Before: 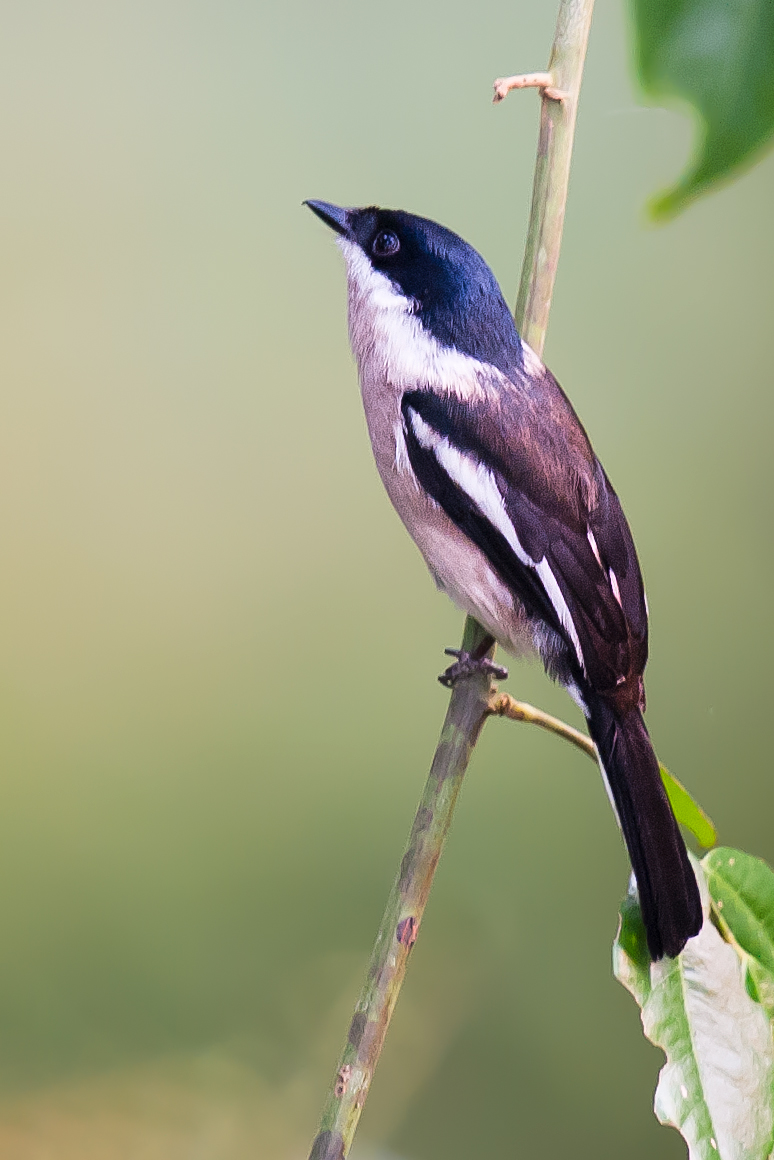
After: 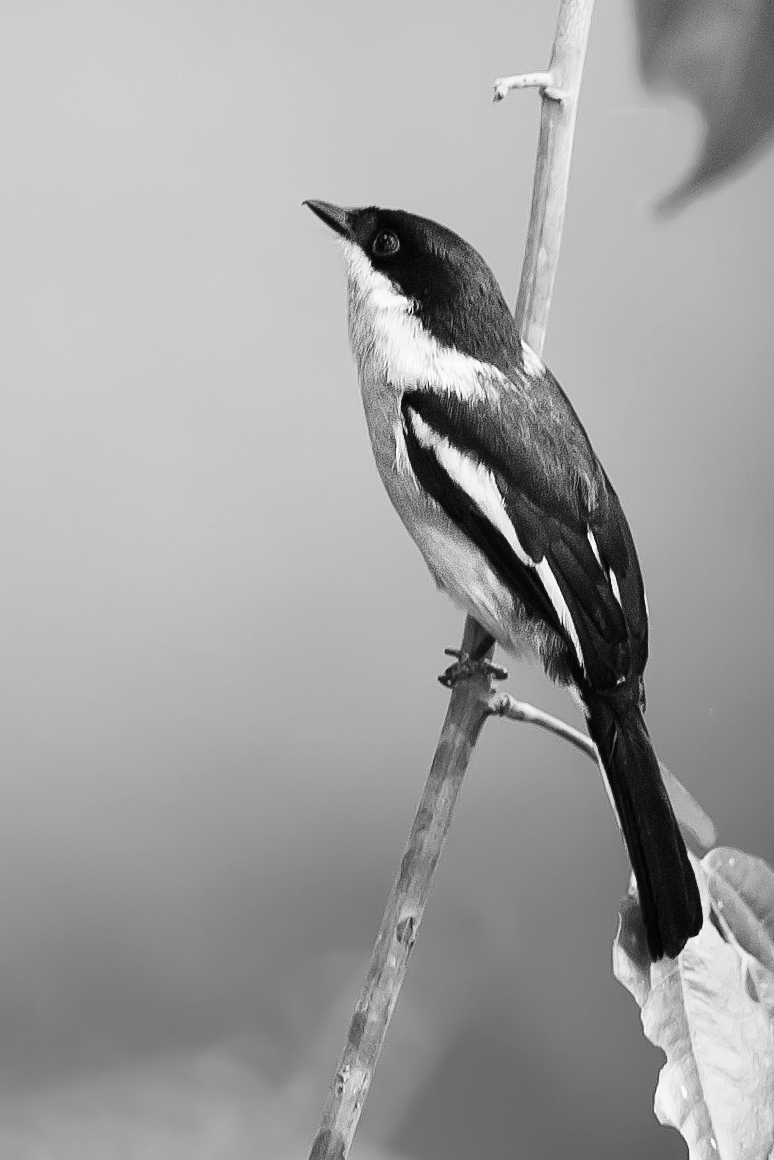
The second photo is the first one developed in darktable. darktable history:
contrast brightness saturation: contrast 0.15, brightness -0.01, saturation 0.1
monochrome: size 3.1
